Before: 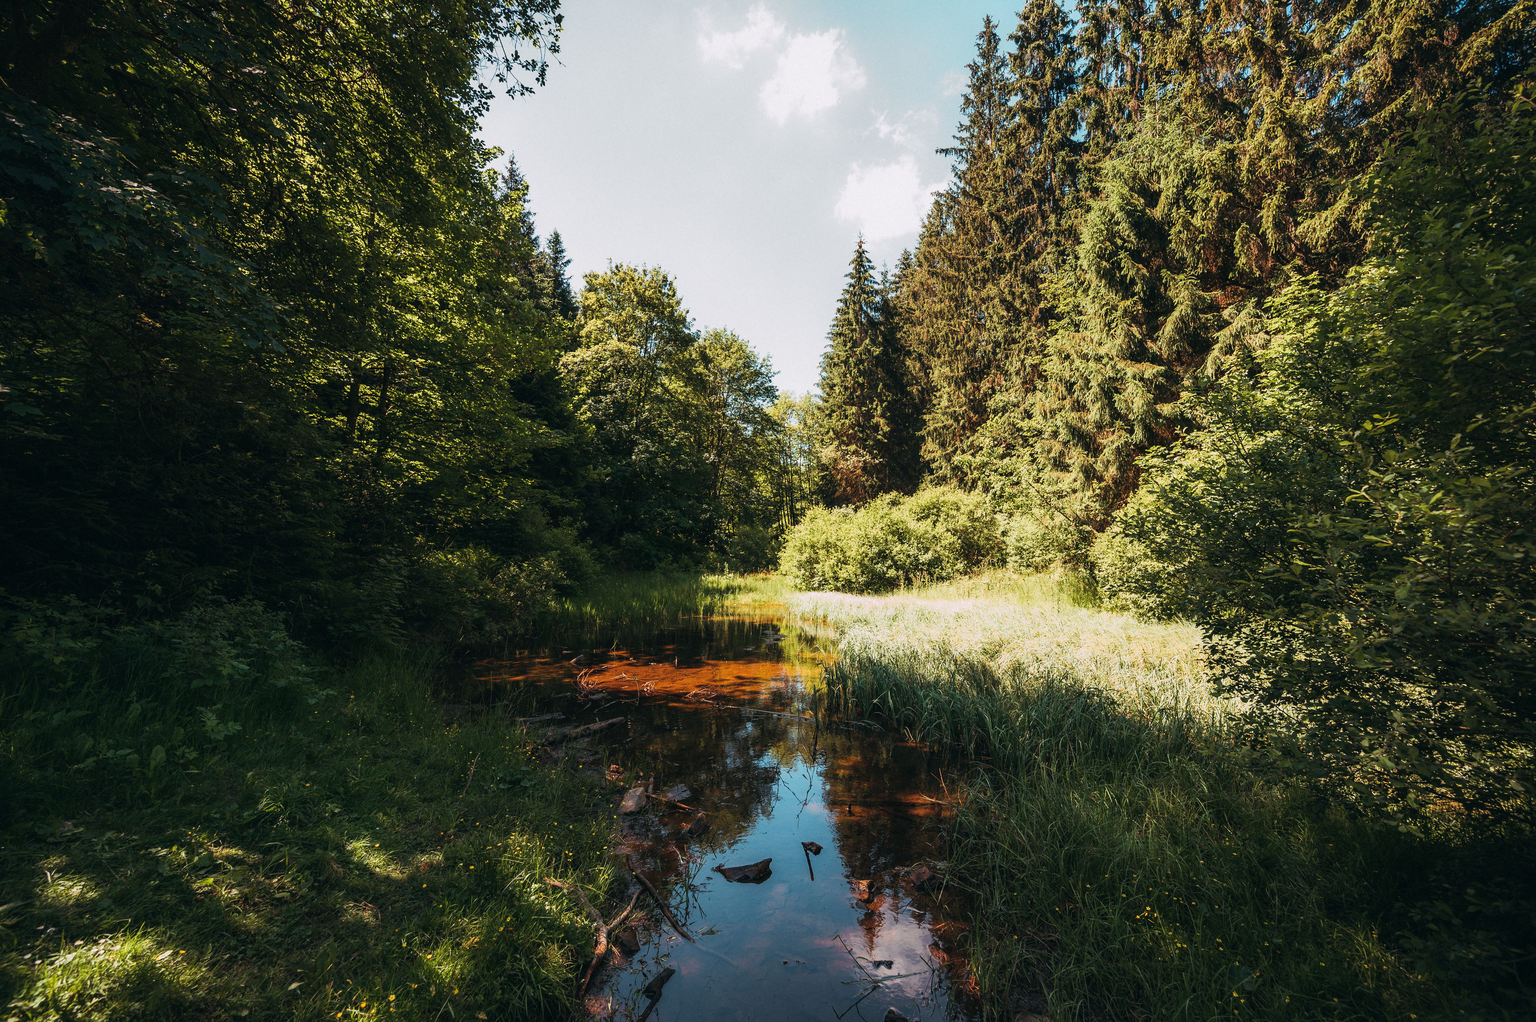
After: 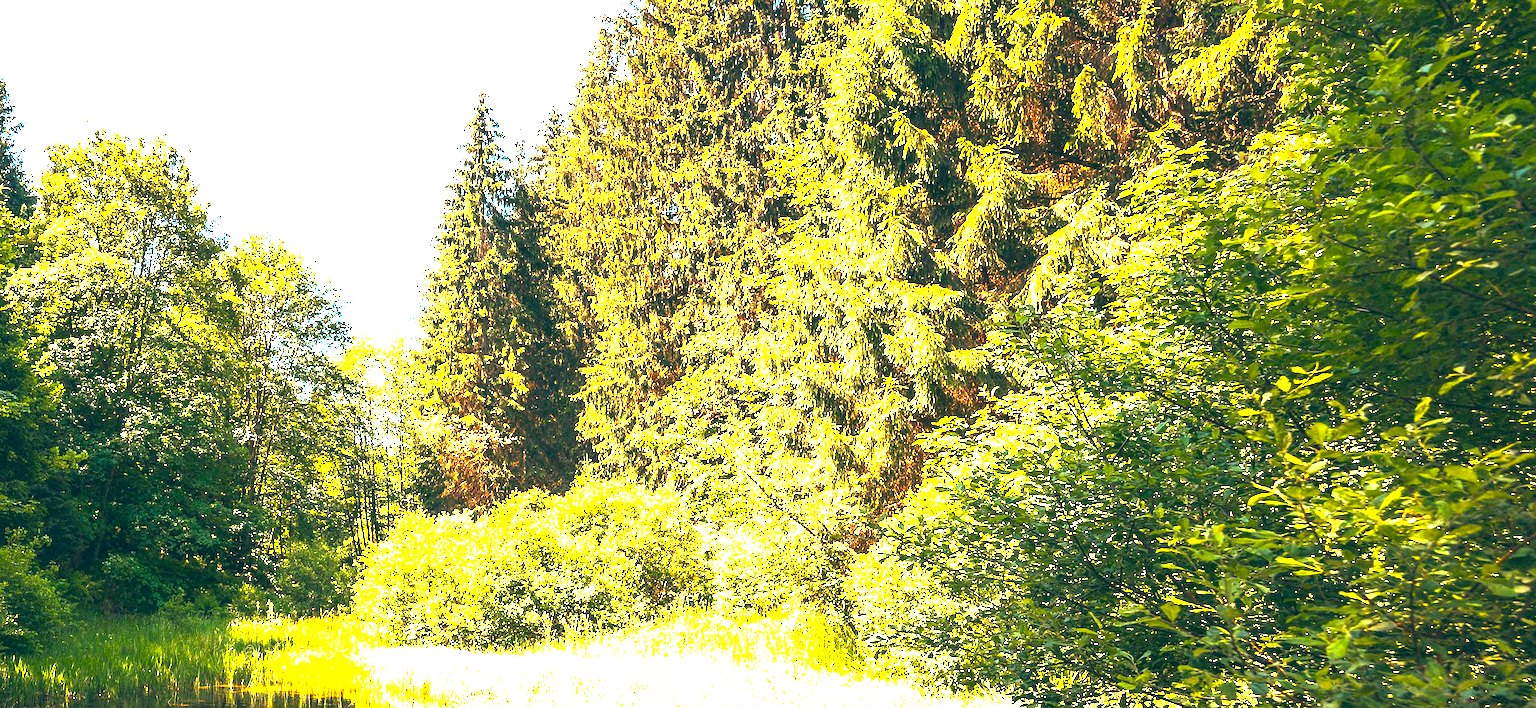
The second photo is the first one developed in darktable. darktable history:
crop: left 36.164%, top 17.851%, right 0.515%, bottom 38.218%
sharpen: amount 0.217
exposure: black level correction 0.001, exposure 2.644 EV, compensate highlight preservation false
color balance rgb: linear chroma grading › global chroma 14.518%, perceptual saturation grading › global saturation 28.329%, perceptual saturation grading › mid-tones 11.894%, perceptual saturation grading › shadows 11.326%
